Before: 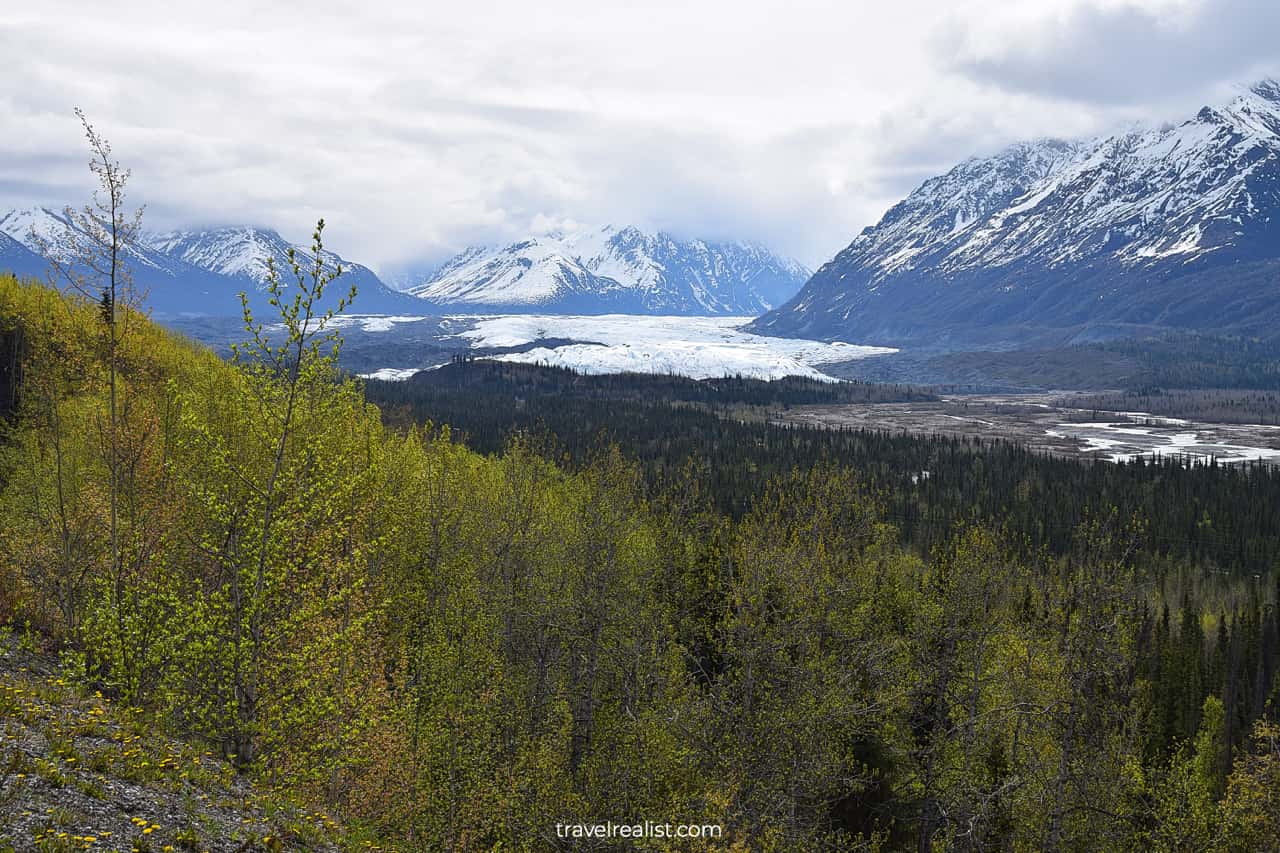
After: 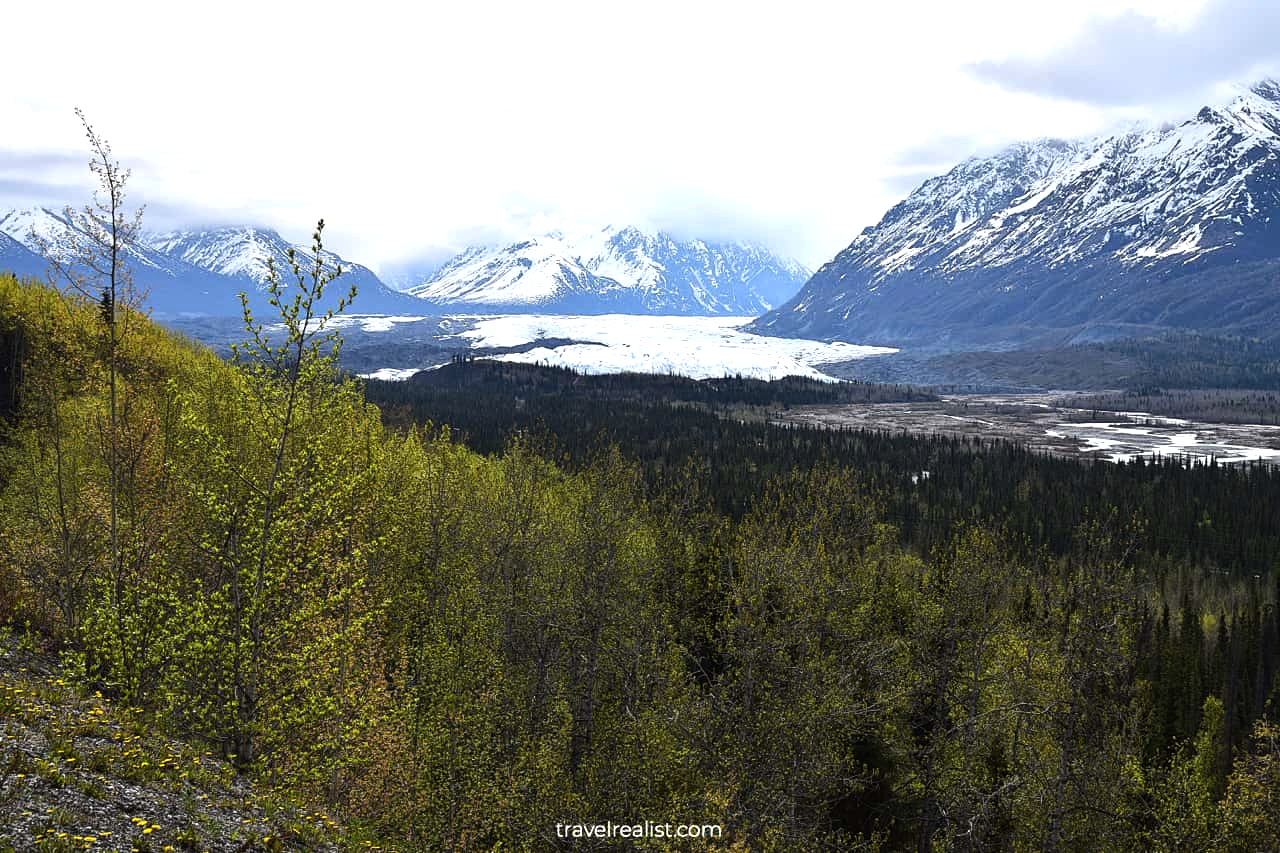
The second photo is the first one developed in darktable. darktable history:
exposure: exposure -0.116 EV, compensate exposure bias true, compensate highlight preservation false
tone equalizer: -8 EV -0.75 EV, -7 EV -0.7 EV, -6 EV -0.6 EV, -5 EV -0.4 EV, -3 EV 0.4 EV, -2 EV 0.6 EV, -1 EV 0.7 EV, +0 EV 0.75 EV, edges refinement/feathering 500, mask exposure compensation -1.57 EV, preserve details no
